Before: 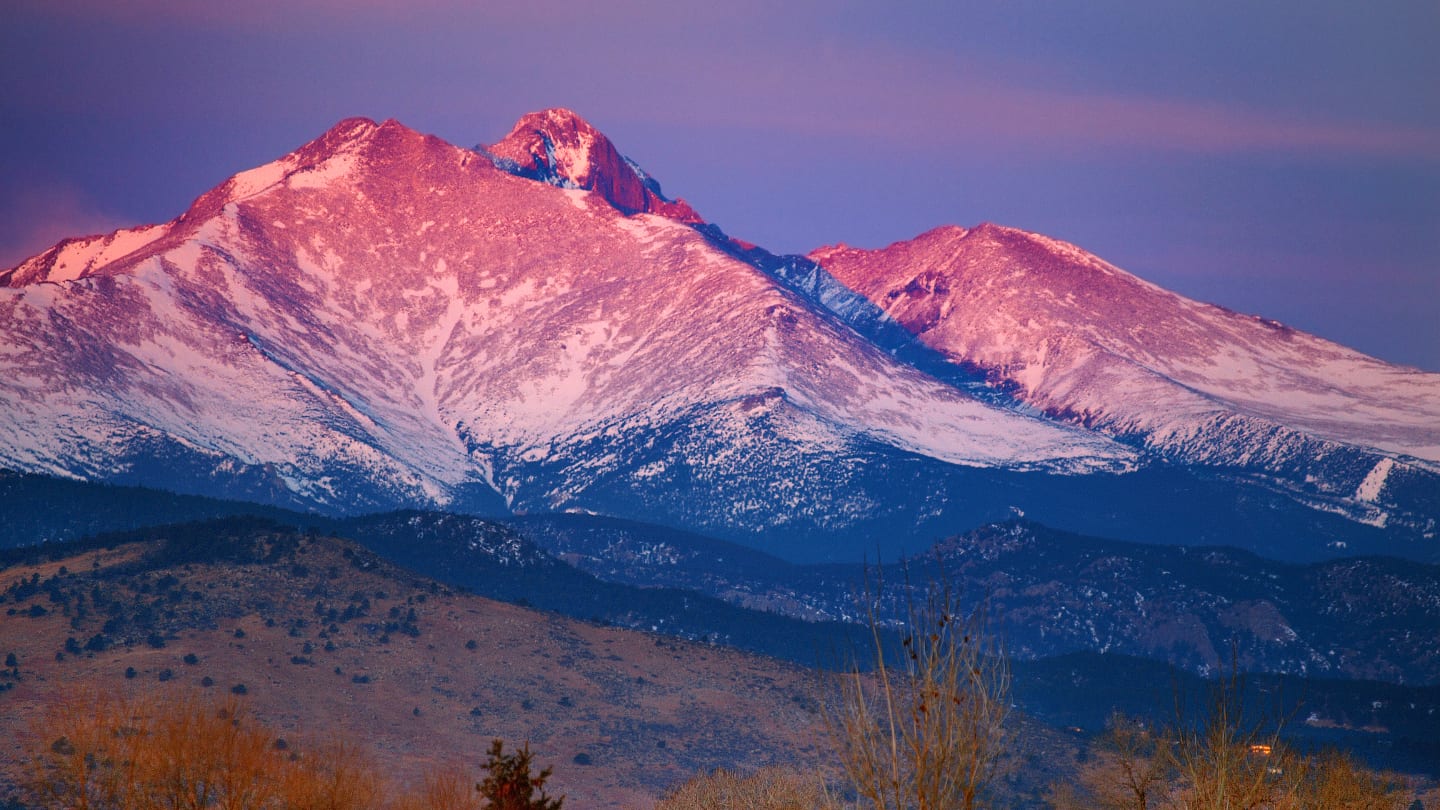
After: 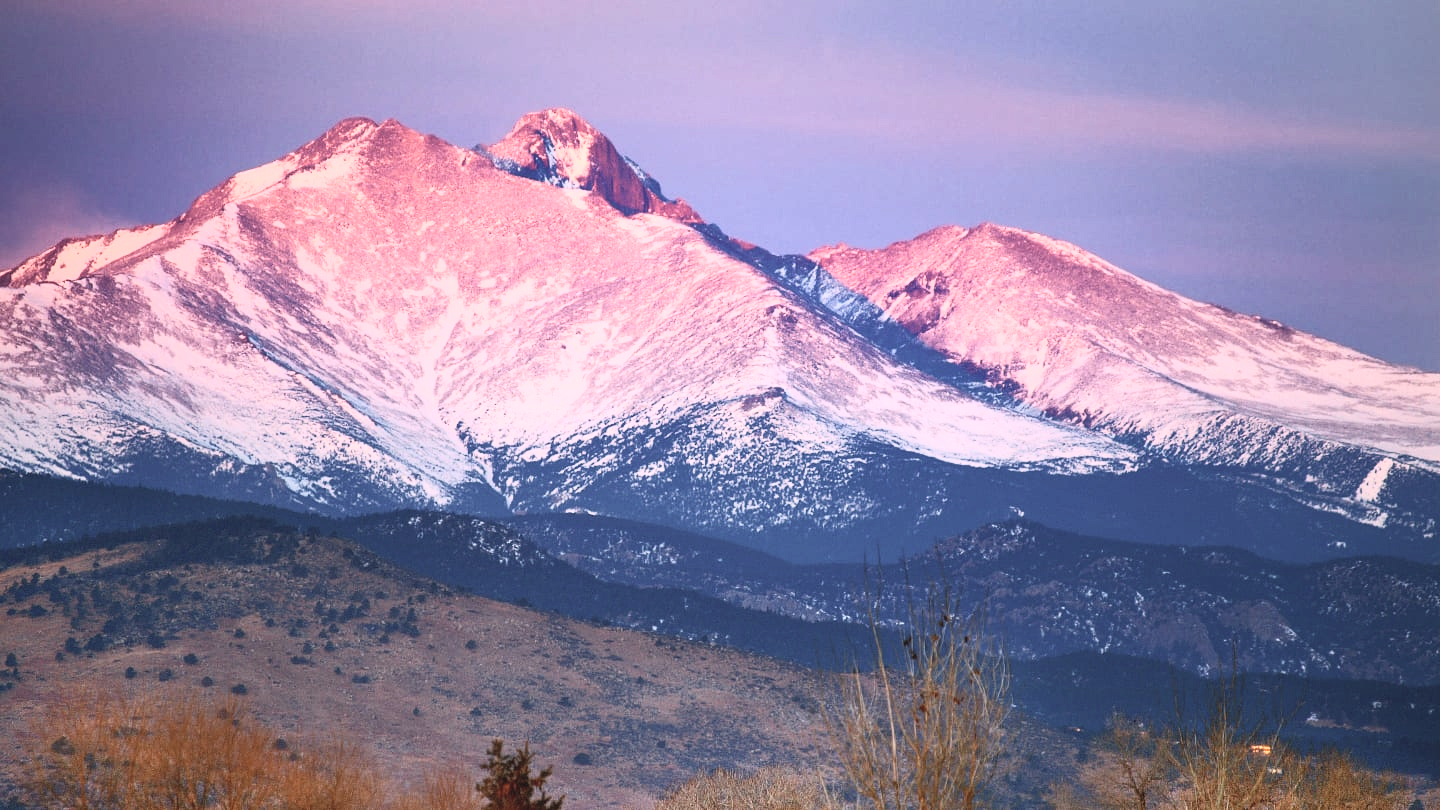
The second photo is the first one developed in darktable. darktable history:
contrast brightness saturation: contrast 0.427, brightness 0.561, saturation -0.185
